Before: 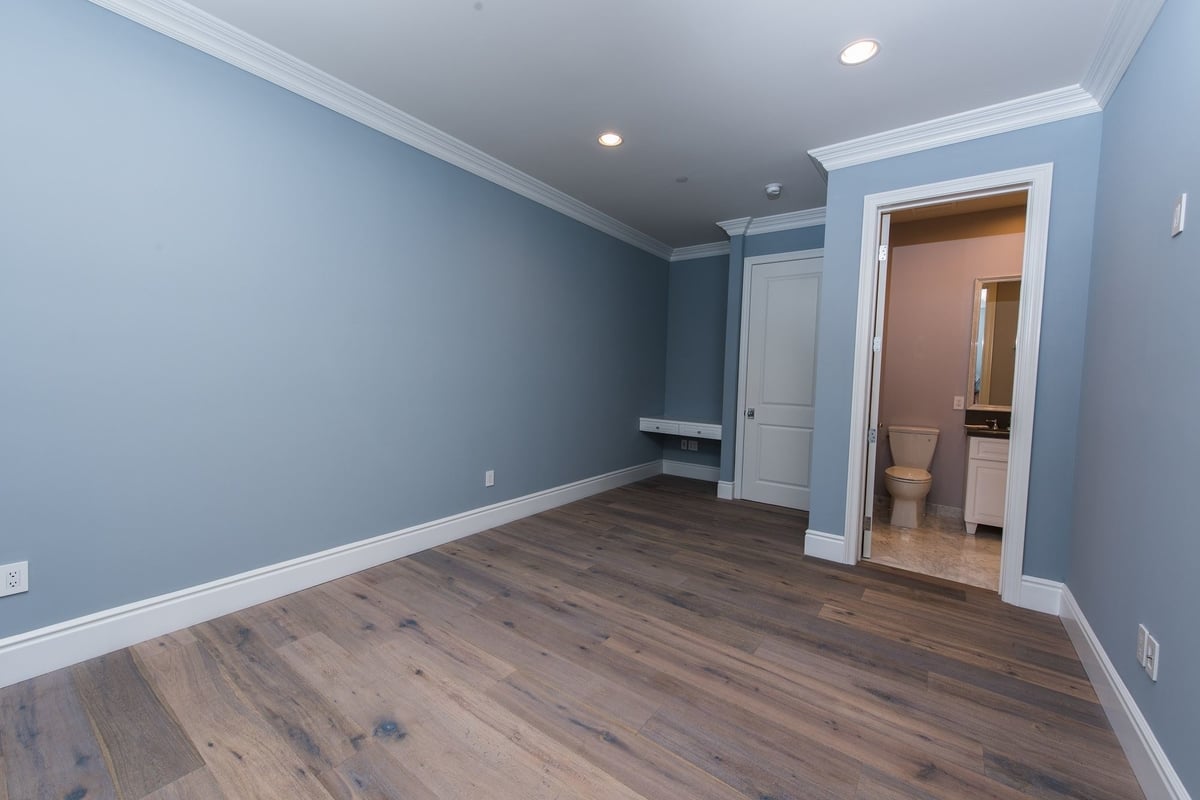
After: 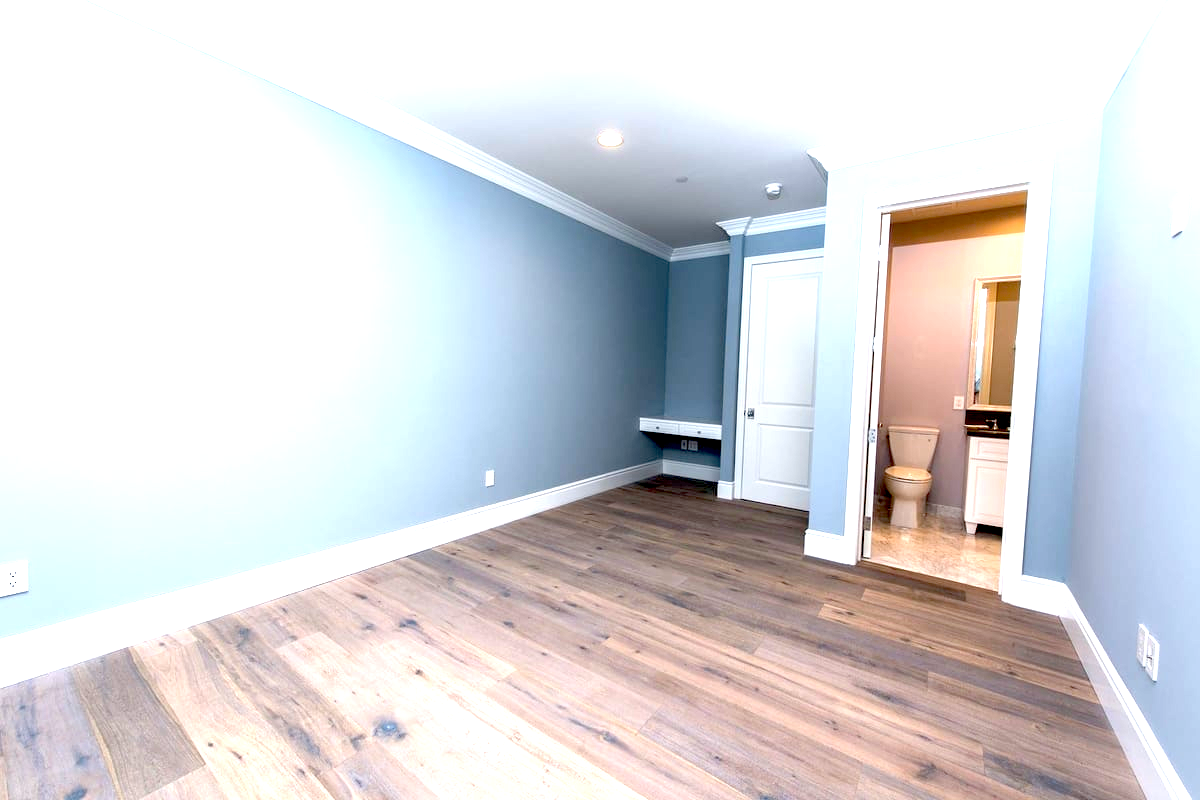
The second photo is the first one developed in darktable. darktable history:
exposure: black level correction 0.016, exposure 1.783 EV, compensate exposure bias true, compensate highlight preservation false
